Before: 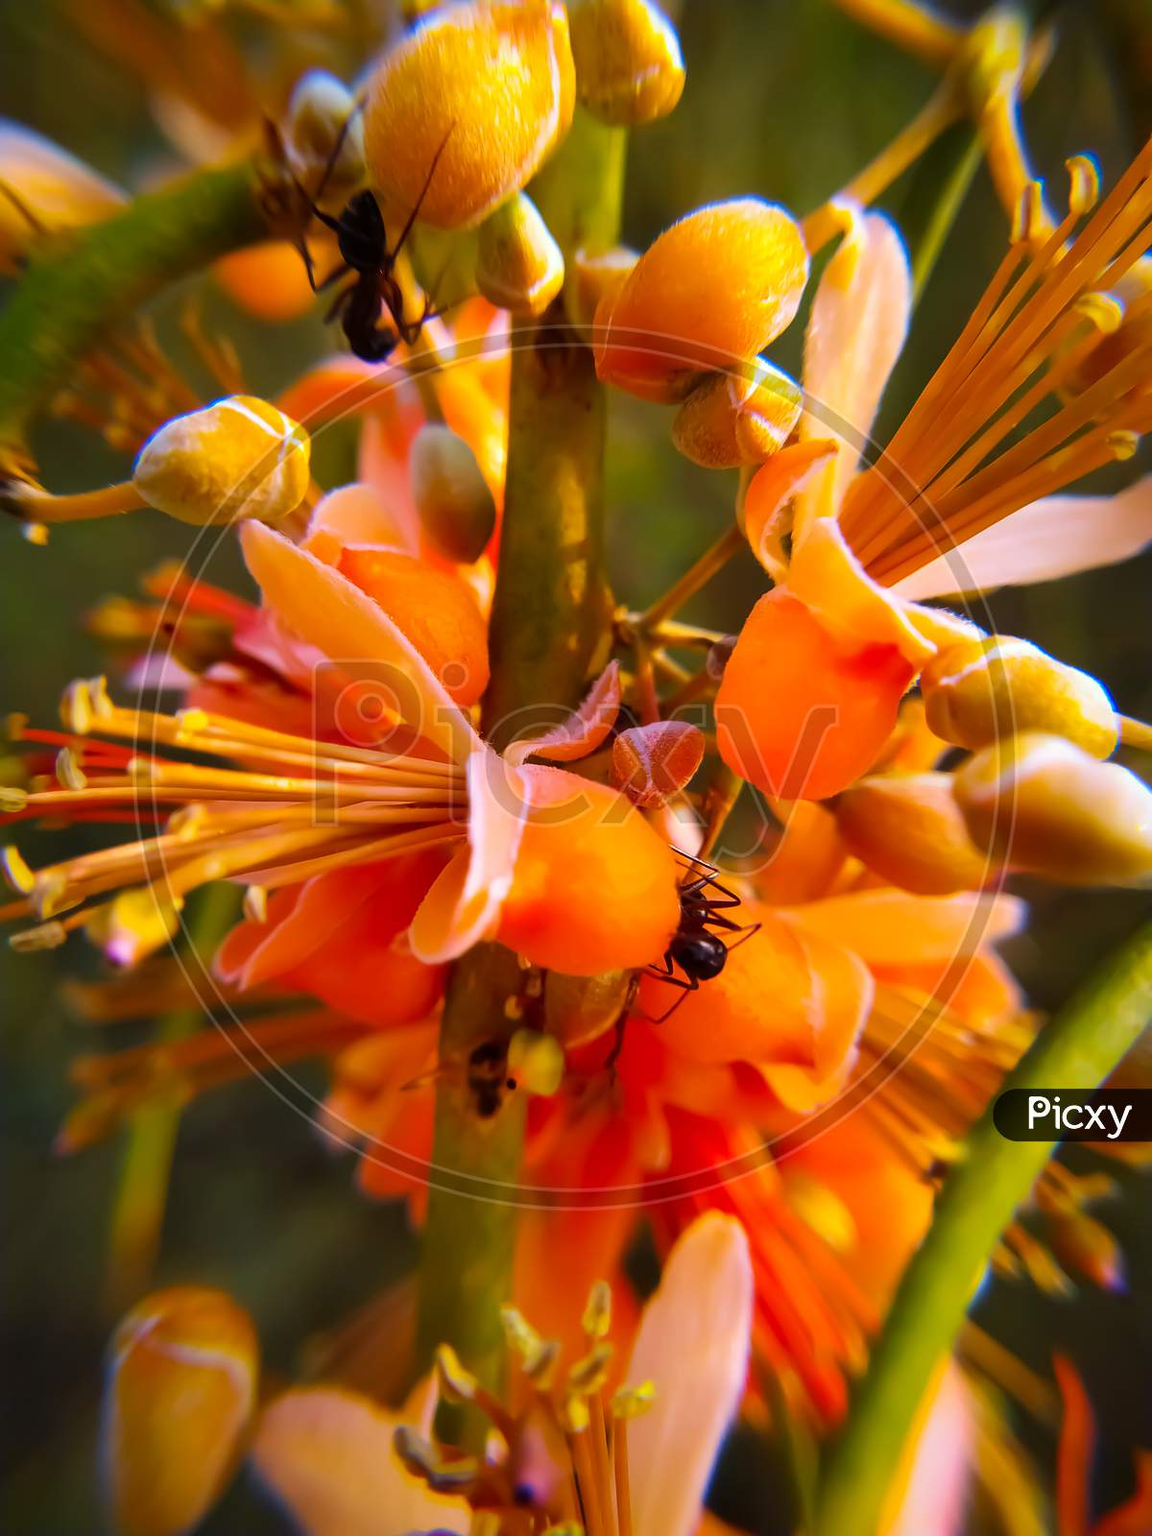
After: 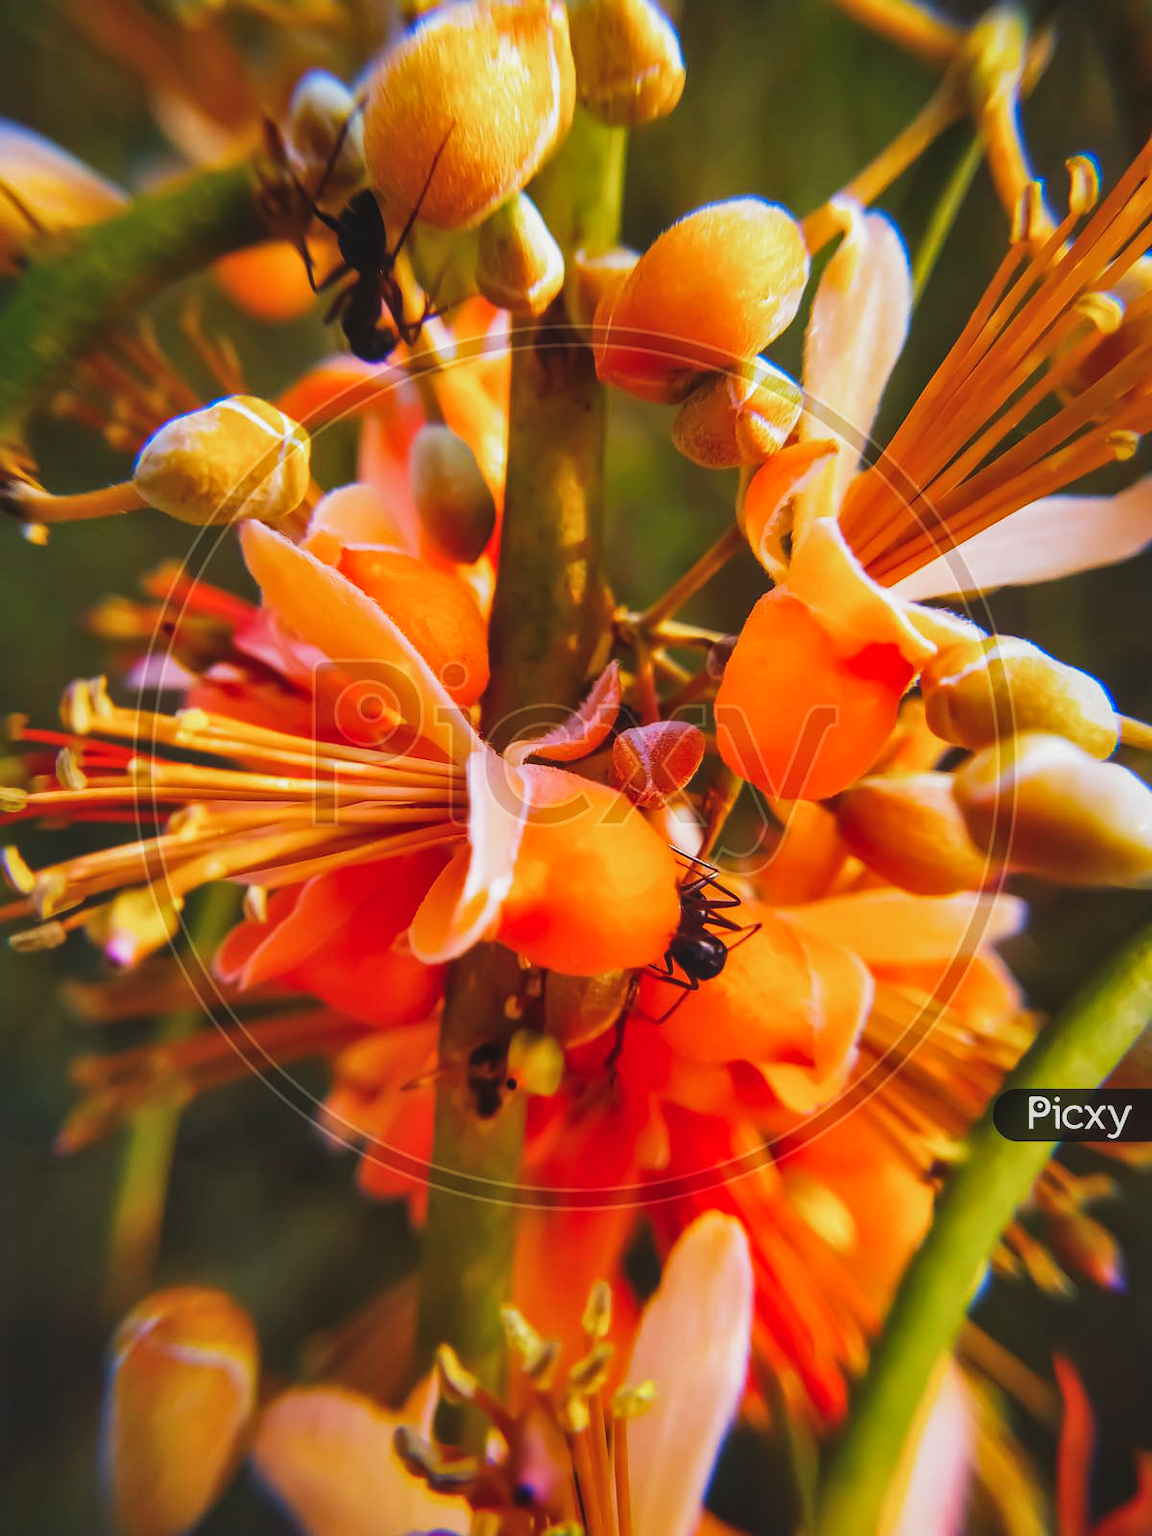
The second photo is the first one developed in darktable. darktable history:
exposure: black level correction -0.026, exposure -0.117 EV, compensate exposure bias true, compensate highlight preservation false
filmic rgb: middle gray luminance 21.91%, black relative exposure -14.02 EV, white relative exposure 2.97 EV, target black luminance 0%, hardness 8.76, latitude 60.37%, contrast 1.209, highlights saturation mix 5.86%, shadows ↔ highlights balance 41.18%, preserve chrominance no, color science v4 (2020), iterations of high-quality reconstruction 0, contrast in shadows soft, contrast in highlights soft
local contrast: on, module defaults
shadows and highlights: radius 127.97, shadows 30.31, highlights -31.21, low approximation 0.01, soften with gaussian
